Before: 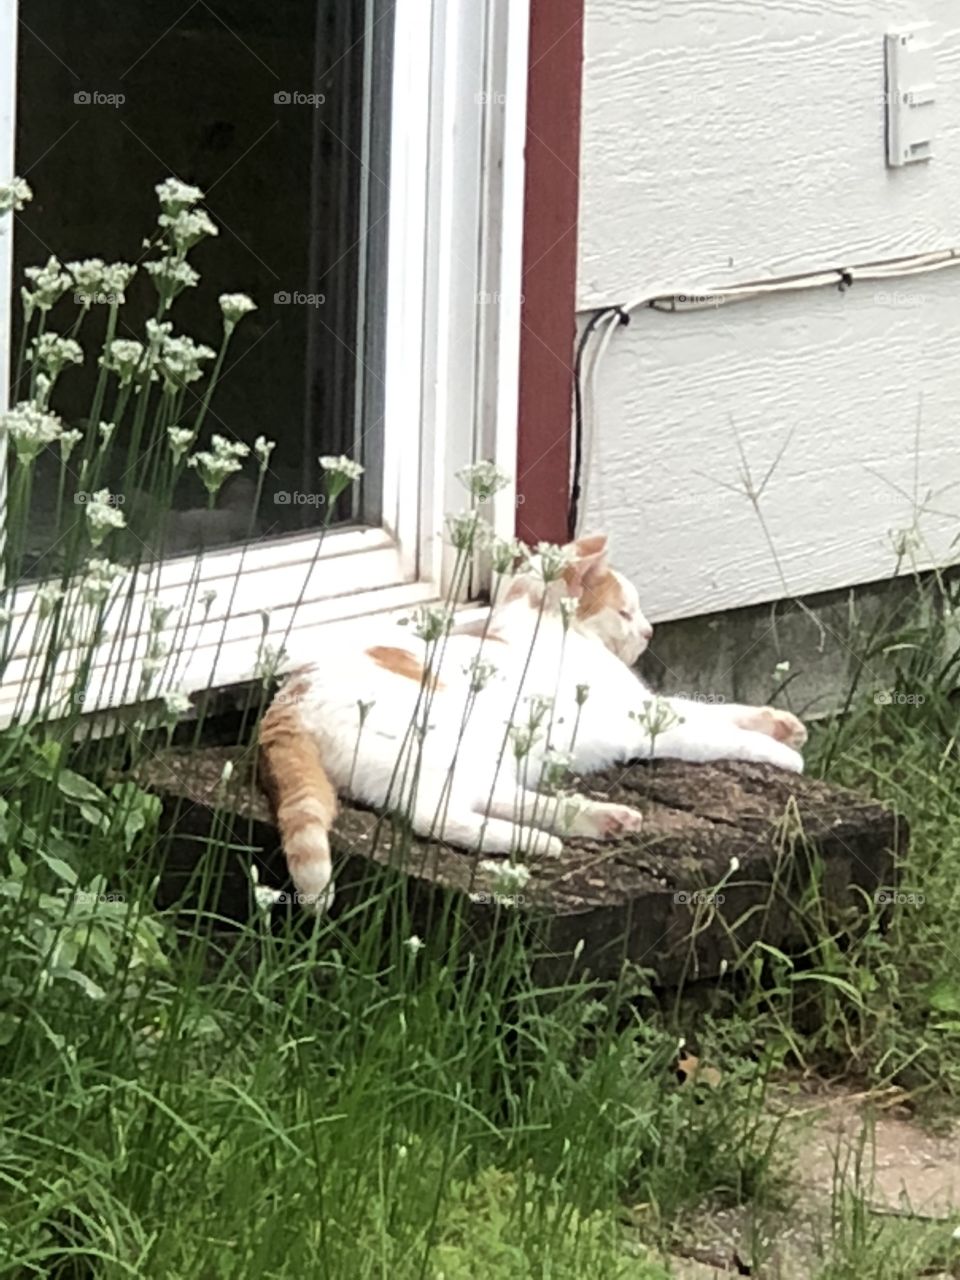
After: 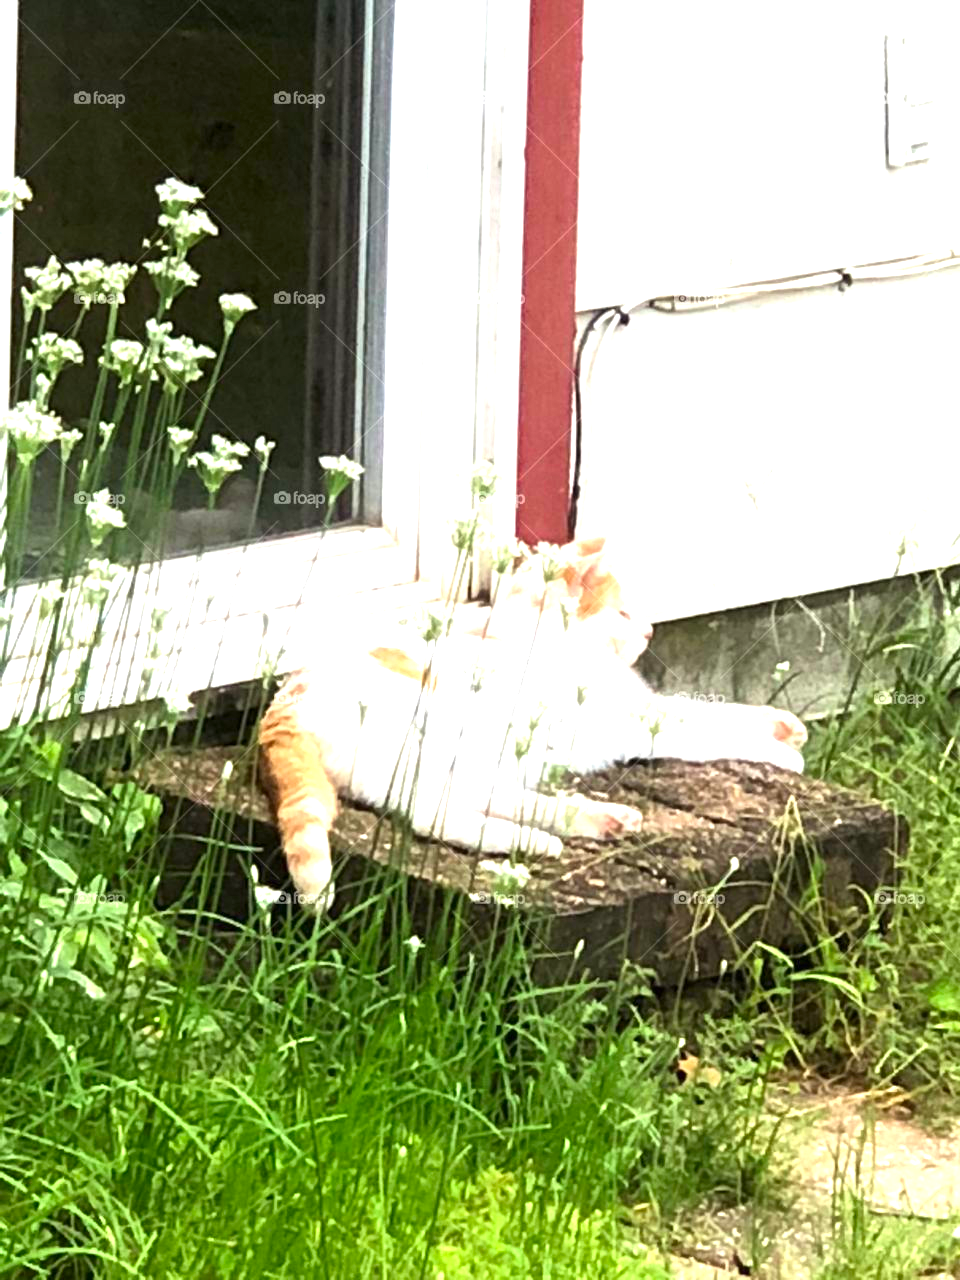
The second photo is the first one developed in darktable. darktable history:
color balance rgb: power › chroma 0.262%, power › hue 62.08°, highlights gain › luminance 14.961%, perceptual saturation grading › global saturation 0.315%
contrast brightness saturation: saturation 0.505
exposure: black level correction 0, exposure 1.1 EV, compensate exposure bias true, compensate highlight preservation false
